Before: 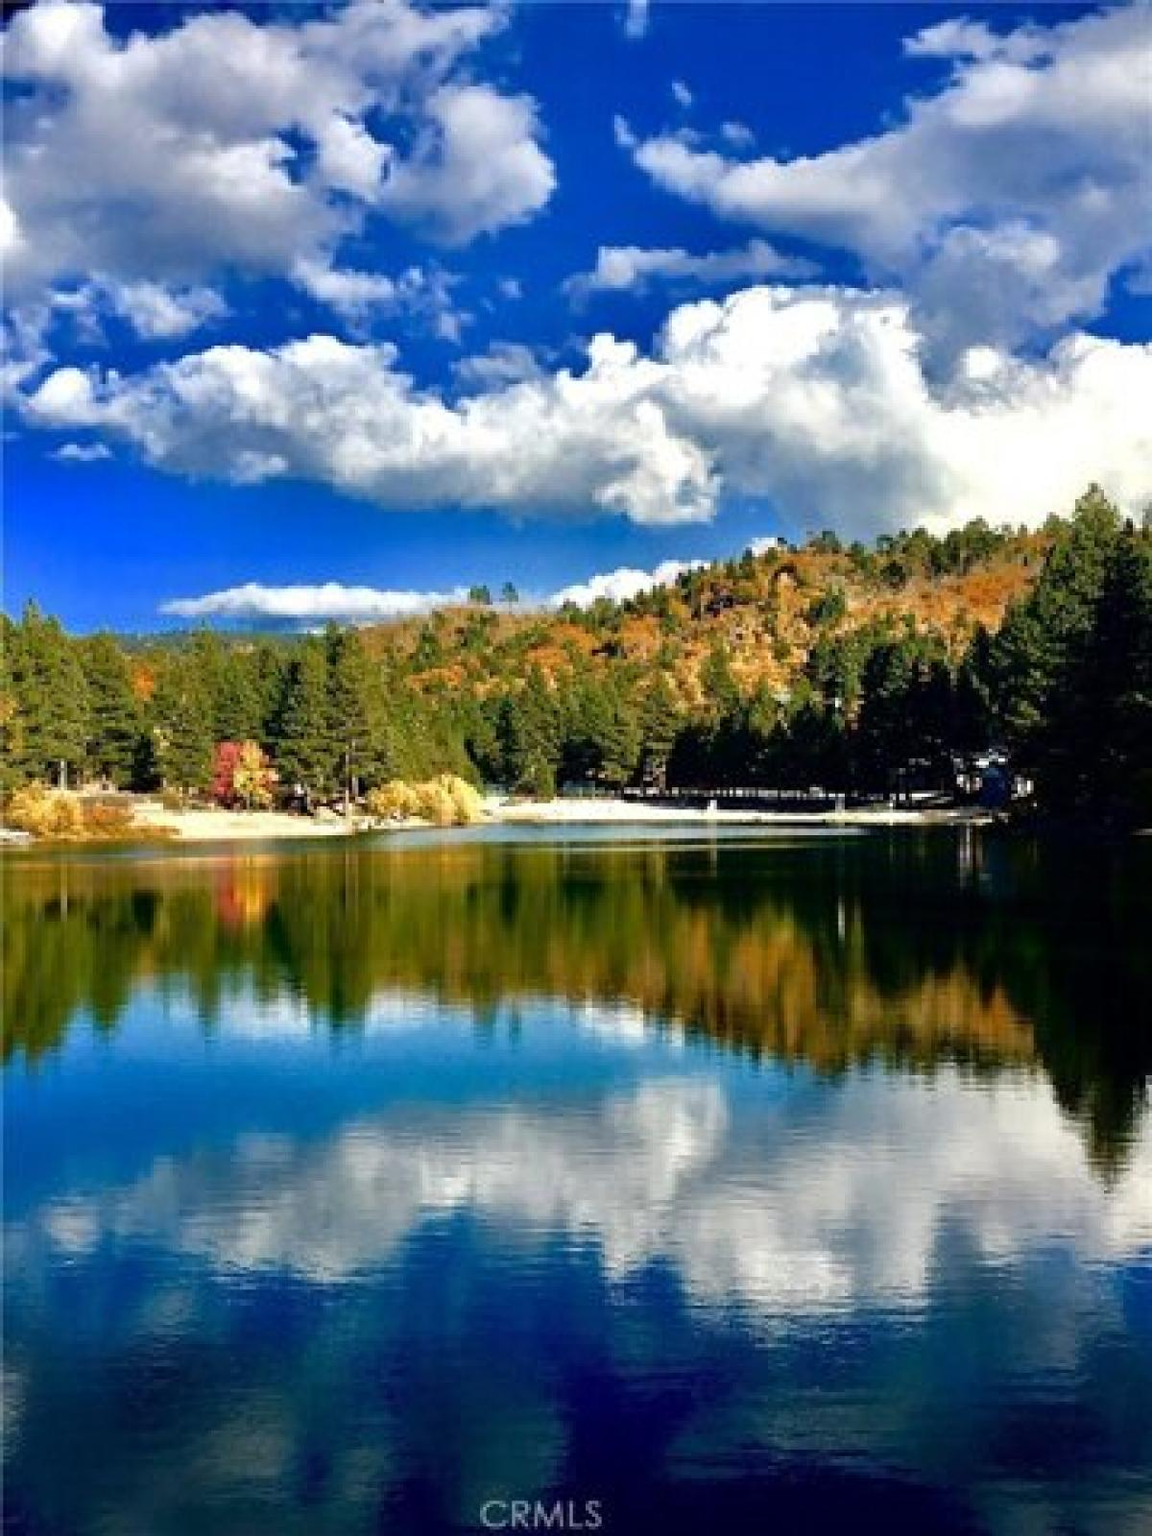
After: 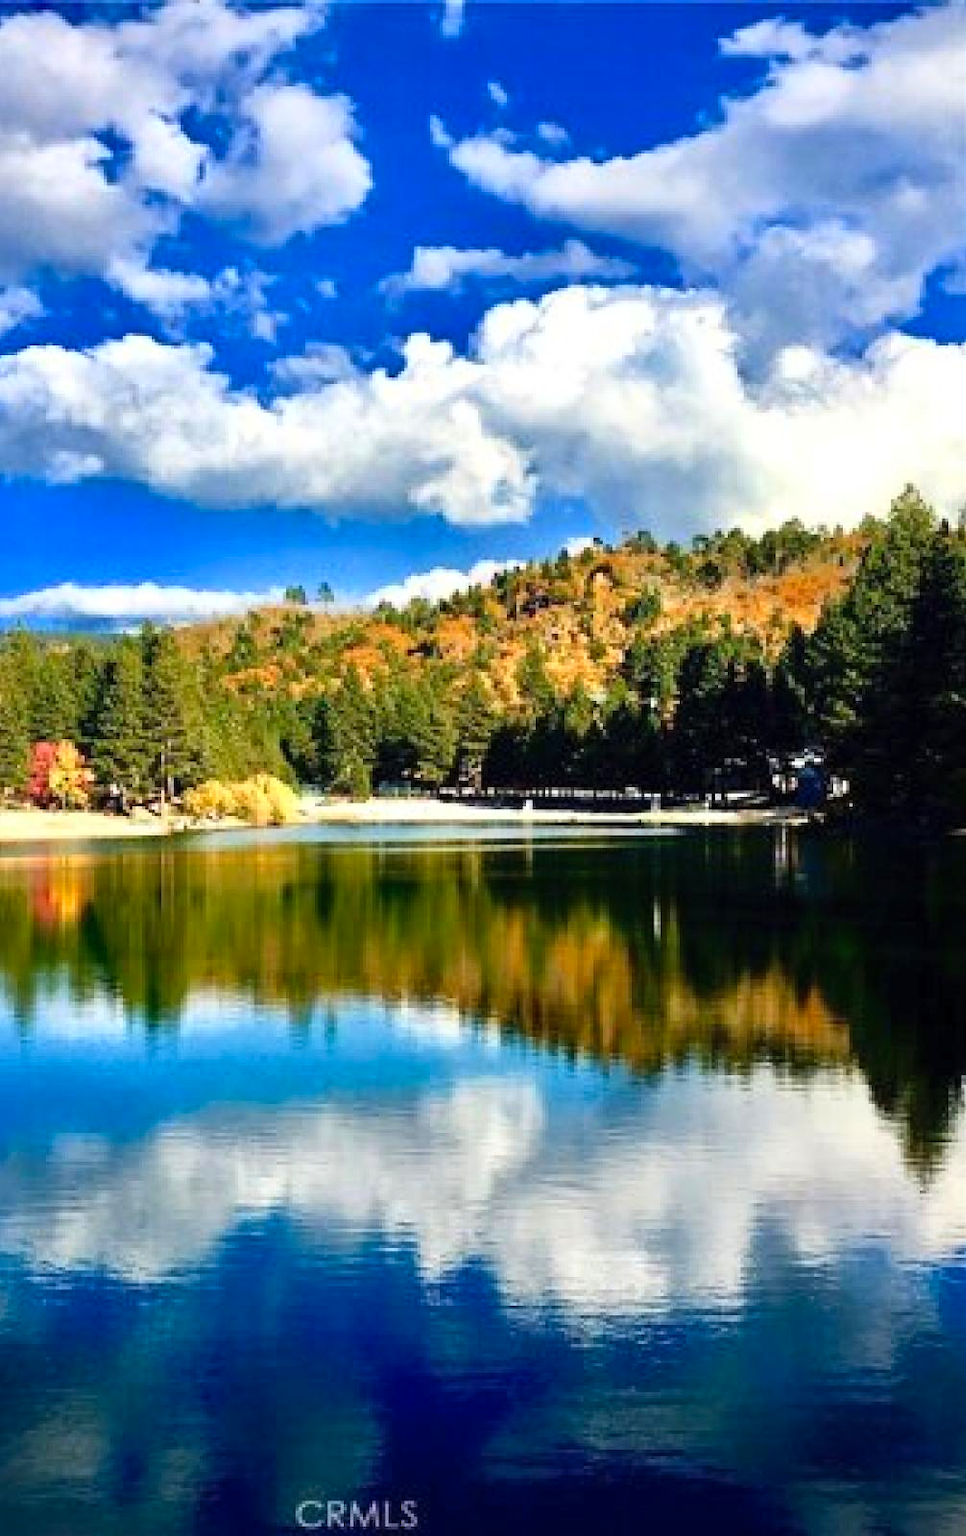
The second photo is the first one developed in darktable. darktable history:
contrast brightness saturation: contrast 0.198, brightness 0.155, saturation 0.216
crop: left 16.014%
